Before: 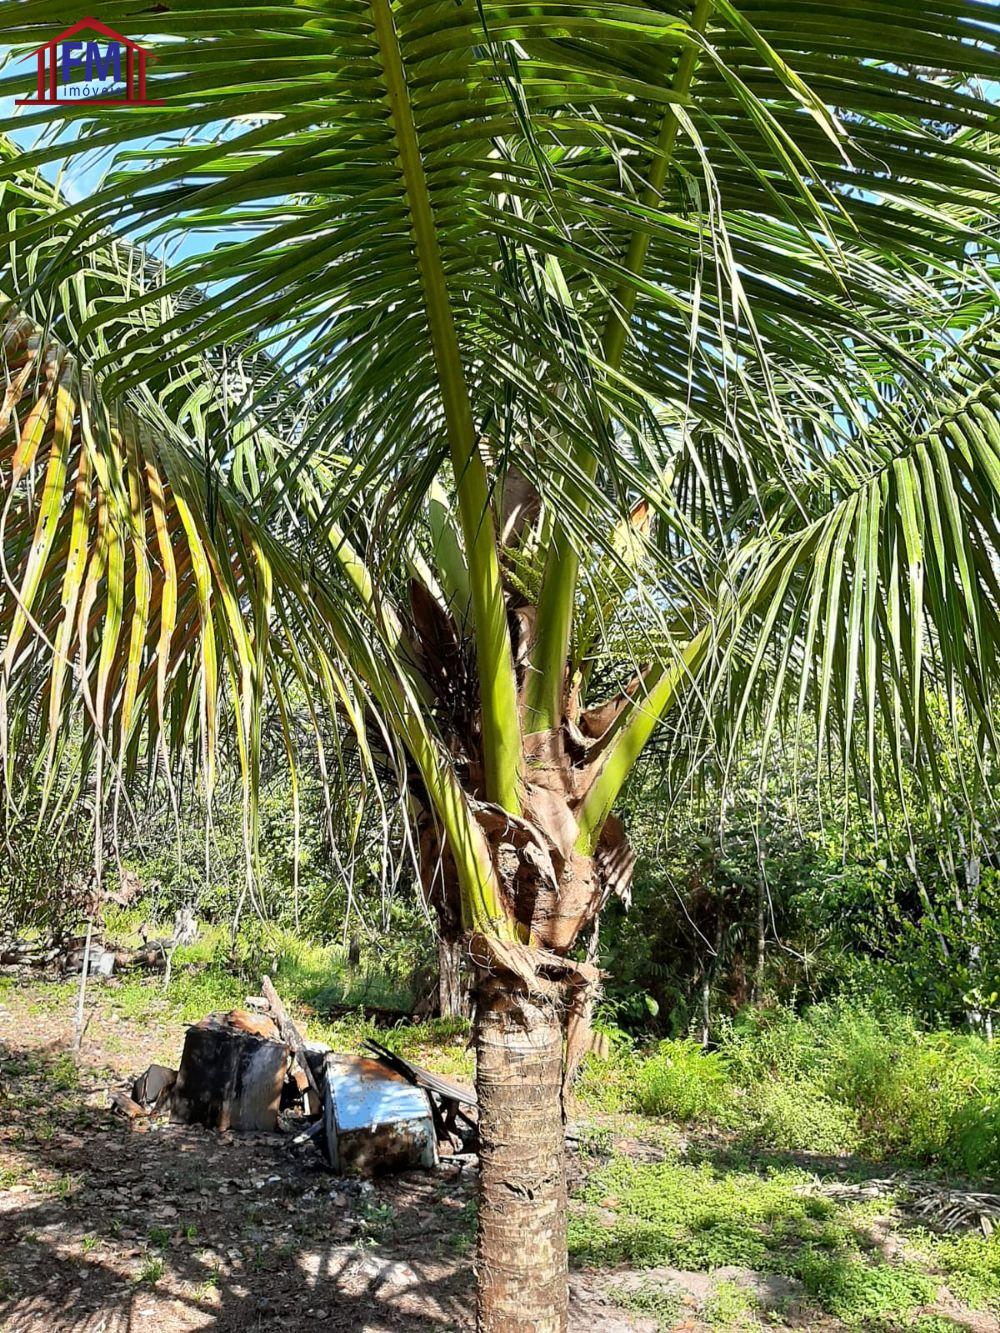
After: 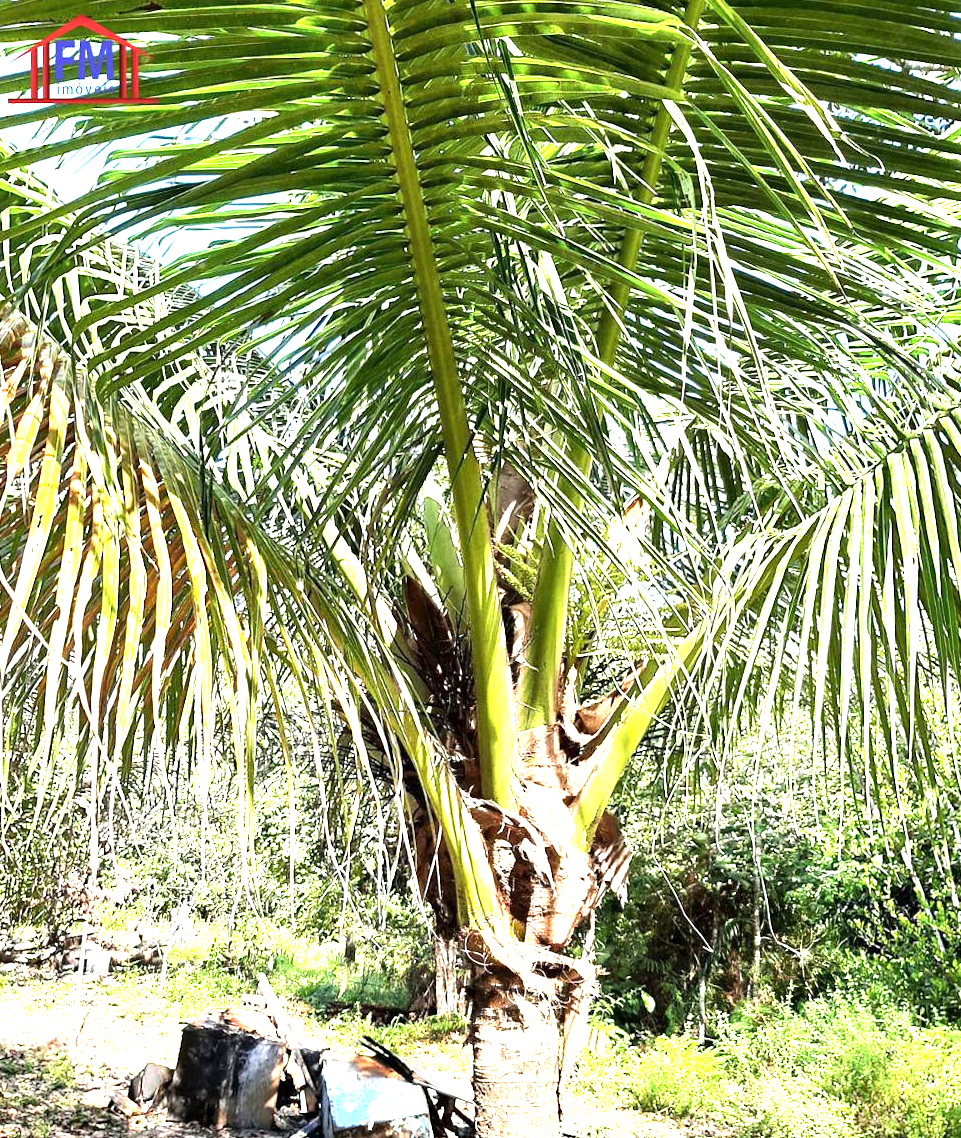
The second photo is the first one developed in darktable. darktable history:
shadows and highlights: shadows -12.5, white point adjustment 4, highlights 28.33
crop and rotate: angle 0.2°, left 0.275%, right 3.127%, bottom 14.18%
exposure: exposure 1.25 EV, compensate exposure bias true, compensate highlight preservation false
base curve: curves: ch0 [(0, 0) (0.283, 0.295) (1, 1)], preserve colors none
tone equalizer: -8 EV -0.417 EV, -7 EV -0.389 EV, -6 EV -0.333 EV, -5 EV -0.222 EV, -3 EV 0.222 EV, -2 EV 0.333 EV, -1 EV 0.389 EV, +0 EV 0.417 EV, edges refinement/feathering 500, mask exposure compensation -1.57 EV, preserve details no
